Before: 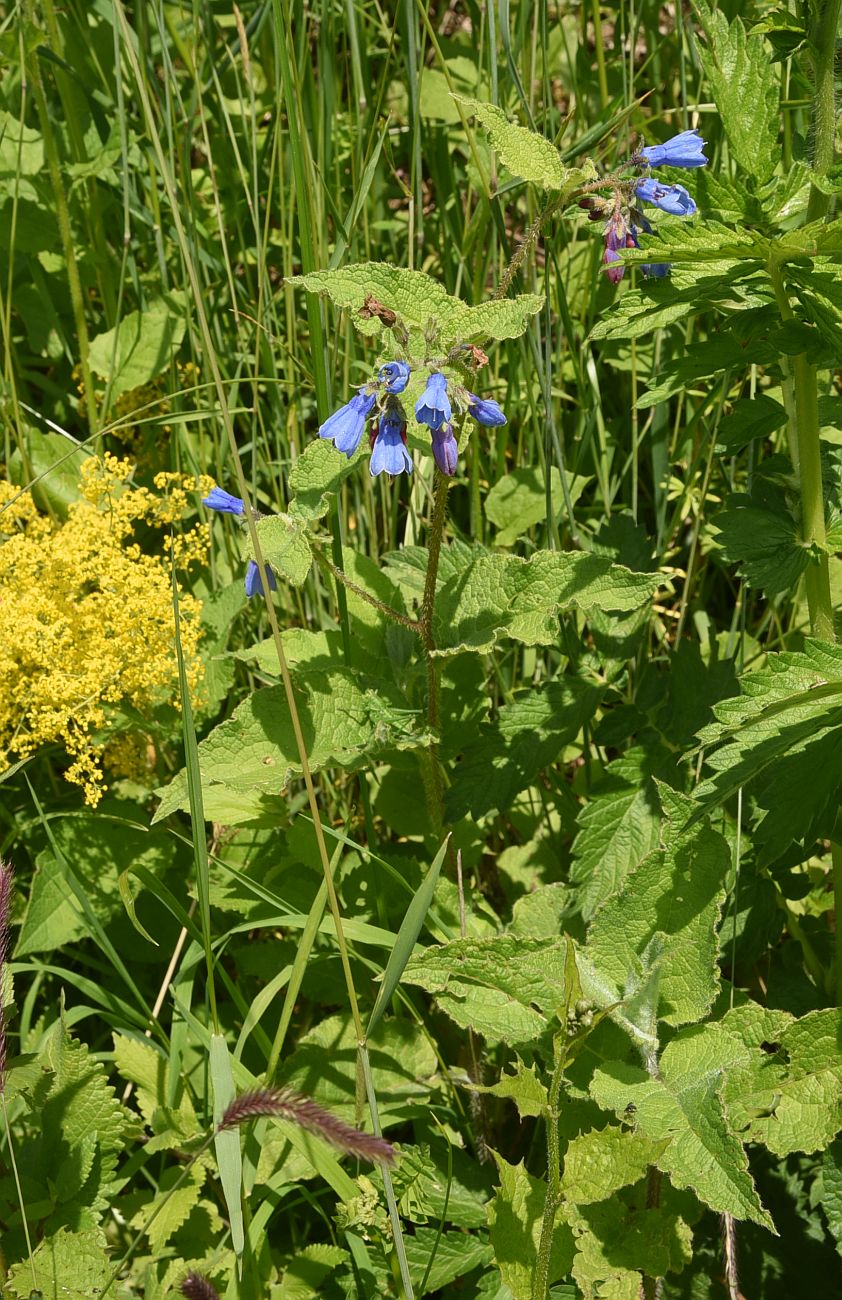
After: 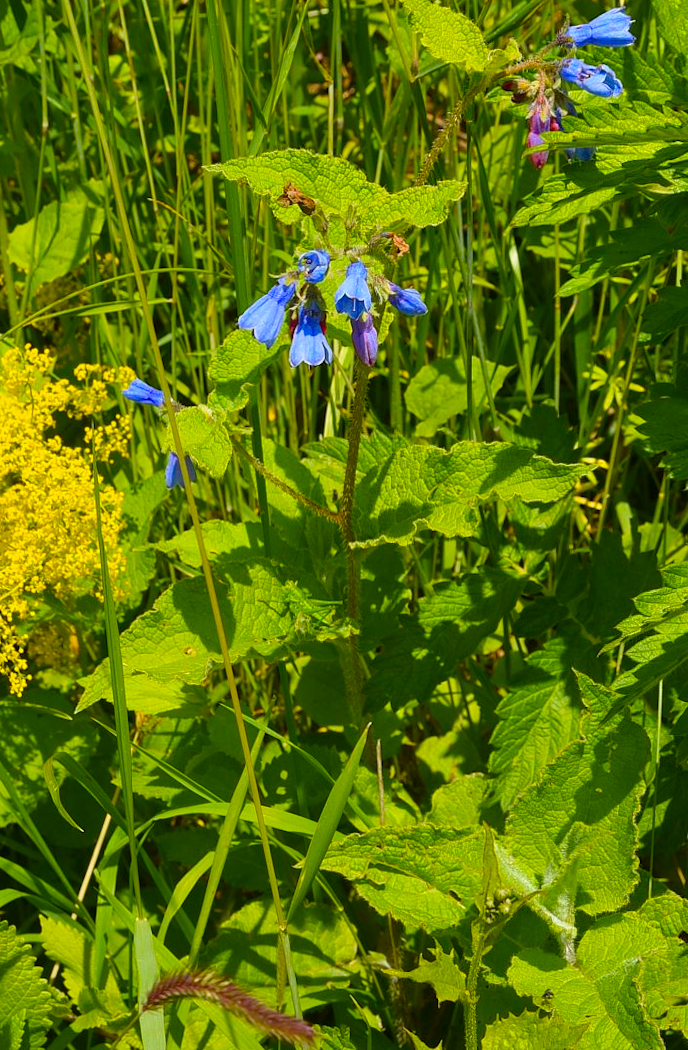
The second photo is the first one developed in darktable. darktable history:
rotate and perspective: lens shift (vertical) 0.048, lens shift (horizontal) -0.024, automatic cropping off
color contrast: green-magenta contrast 1.1, blue-yellow contrast 1.1, unbound 0
crop and rotate: left 10.071%, top 10.071%, right 10.02%, bottom 10.02%
color balance rgb: linear chroma grading › global chroma 15%, perceptual saturation grading › global saturation 30%
